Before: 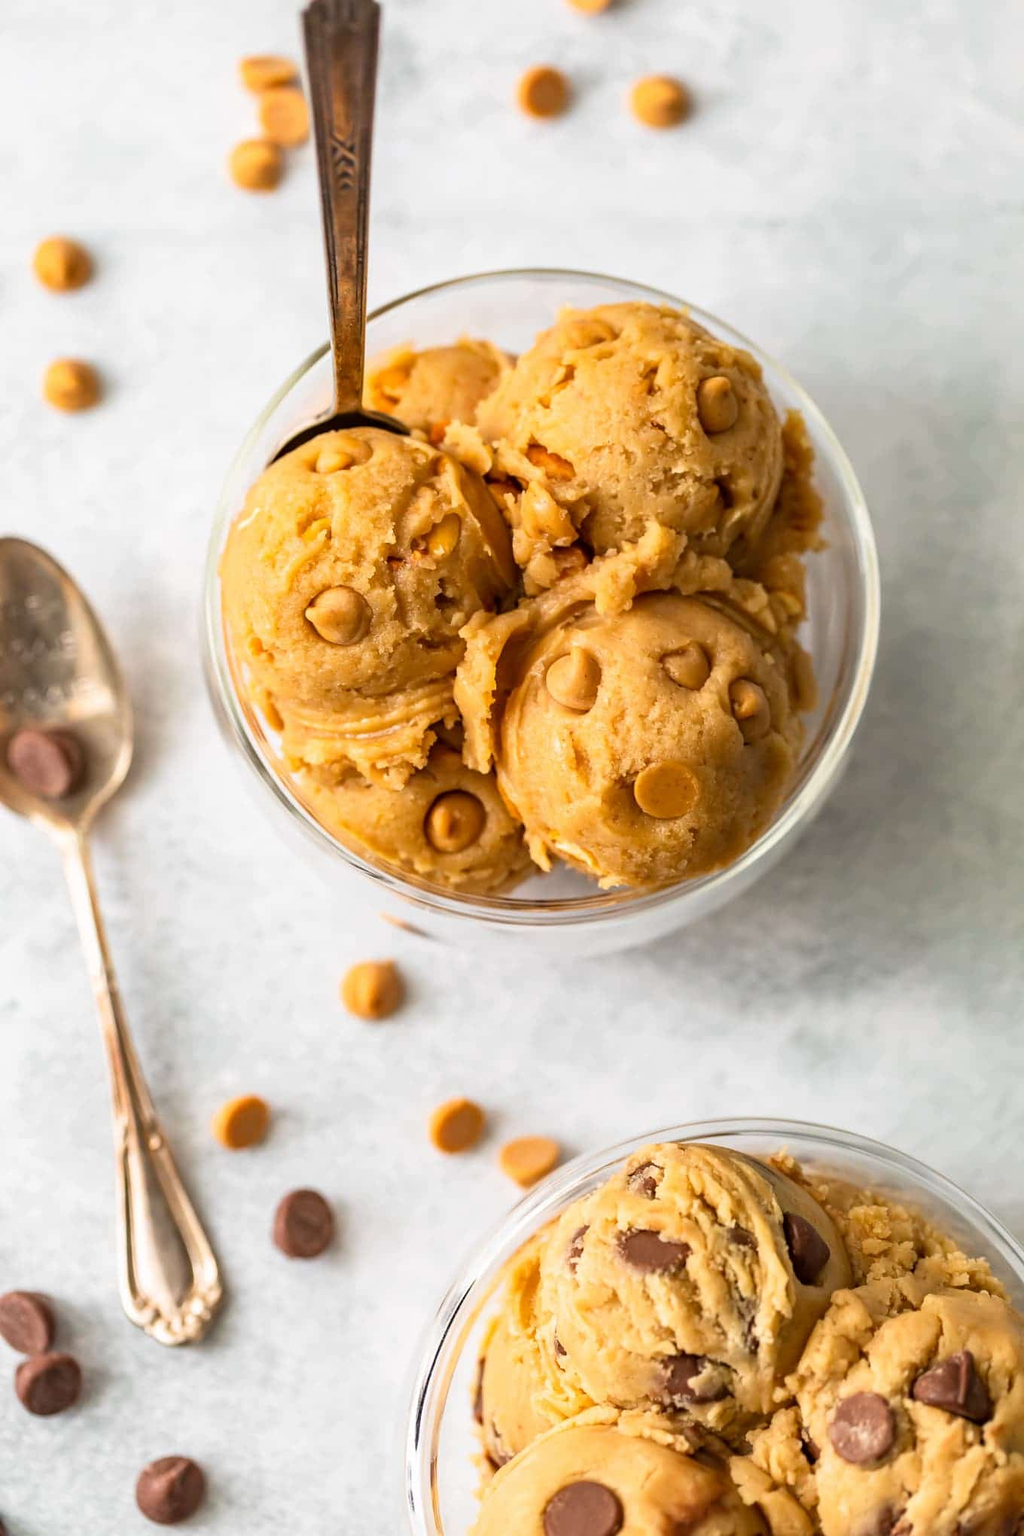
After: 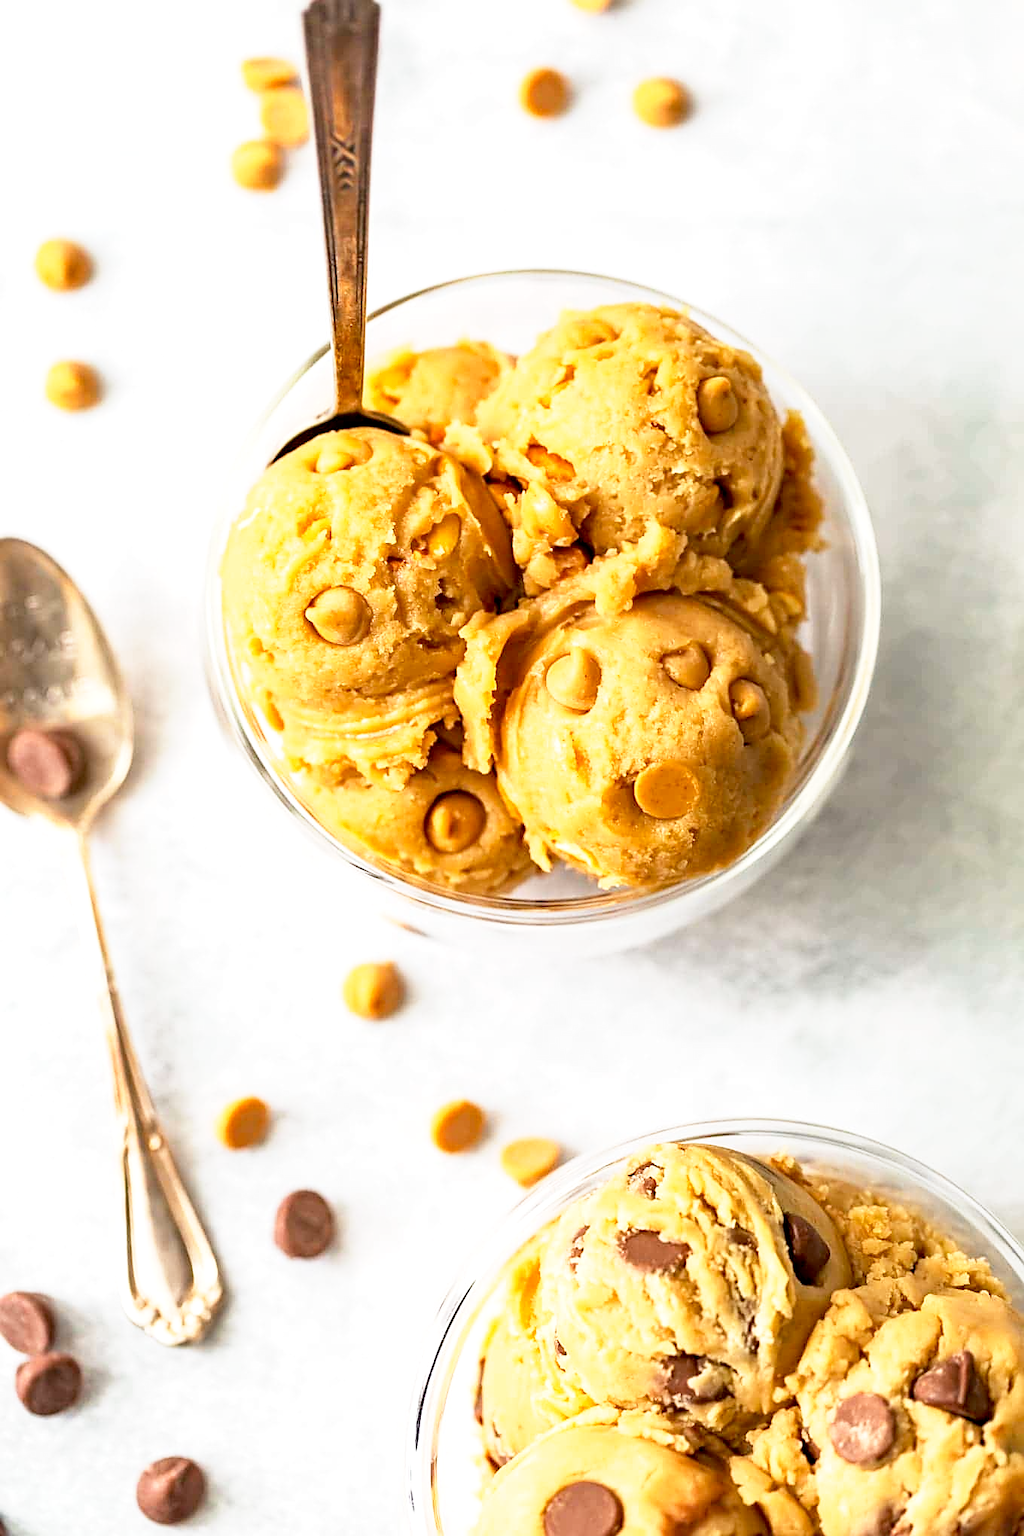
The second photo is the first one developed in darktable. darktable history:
exposure: black level correction 0.005, exposure 0.275 EV, compensate exposure bias true, compensate highlight preservation false
levels: mode automatic
base curve: curves: ch0 [(0, 0) (0.579, 0.807) (1, 1)], preserve colors none
sharpen: on, module defaults
